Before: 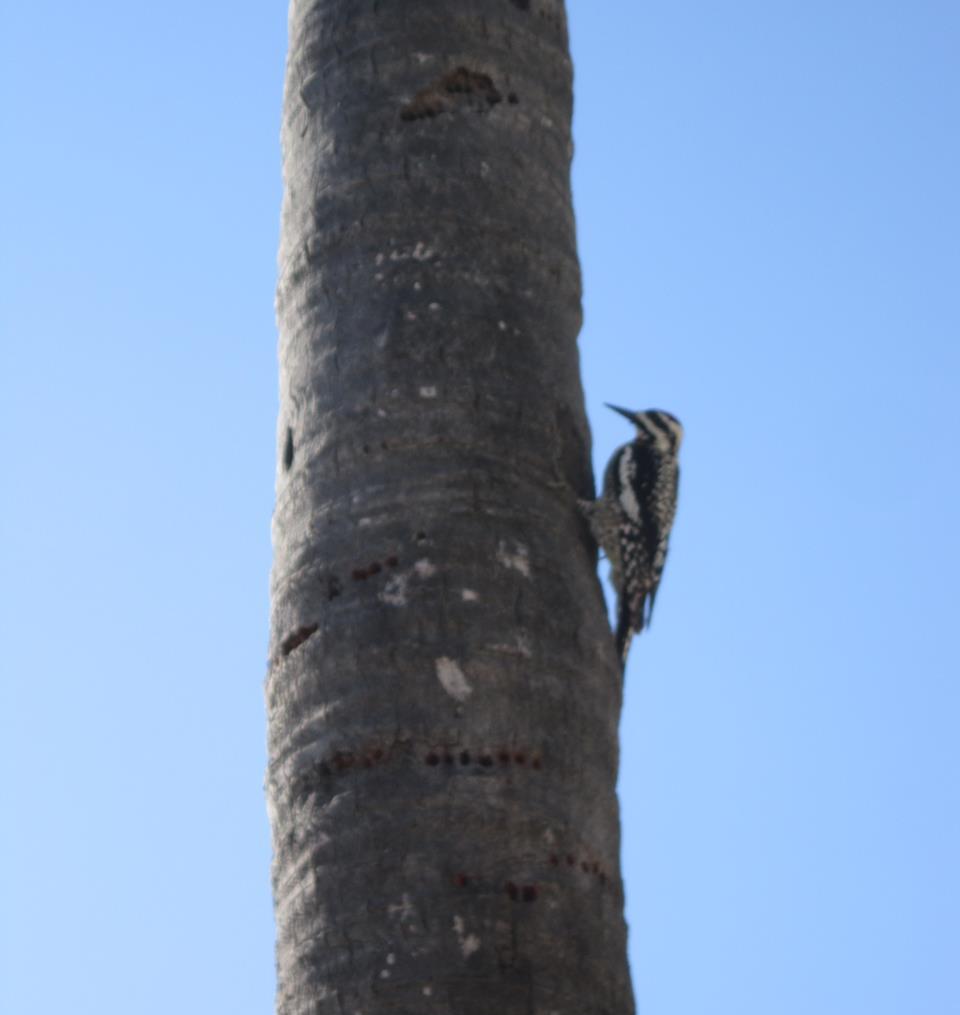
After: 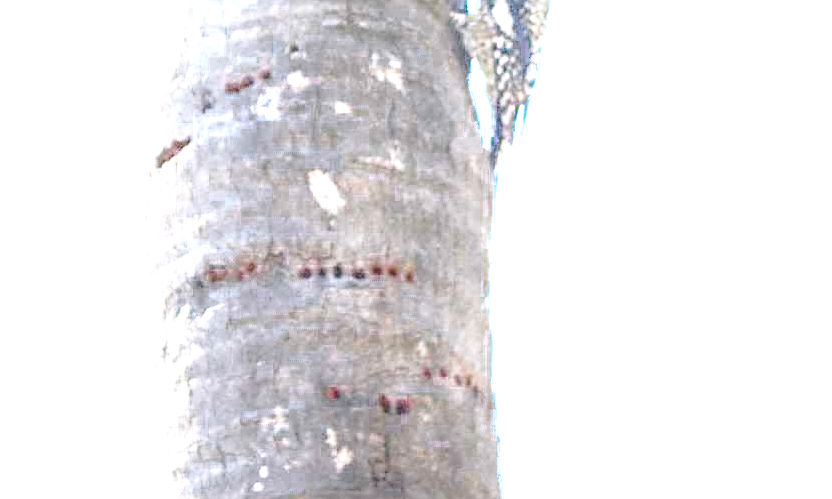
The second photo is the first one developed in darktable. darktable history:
base curve: curves: ch0 [(0, 0) (0.028, 0.03) (0.121, 0.232) (0.46, 0.748) (0.859, 0.968) (1, 1)], preserve colors none
crop and rotate: left 13.239%, top 48.049%, bottom 2.726%
color zones: curves: ch0 [(0.203, 0.433) (0.607, 0.517) (0.697, 0.696) (0.705, 0.897)]
local contrast: on, module defaults
sharpen: amount 0.733
color balance rgb: perceptual saturation grading › global saturation 19.433%, contrast -9.674%
exposure: black level correction 0.001, exposure 2.618 EV, compensate highlight preservation false
shadows and highlights: radius 90.73, shadows -13.81, white point adjustment 0.276, highlights 32.09, compress 48.57%, highlights color adjustment 32.08%, soften with gaussian
